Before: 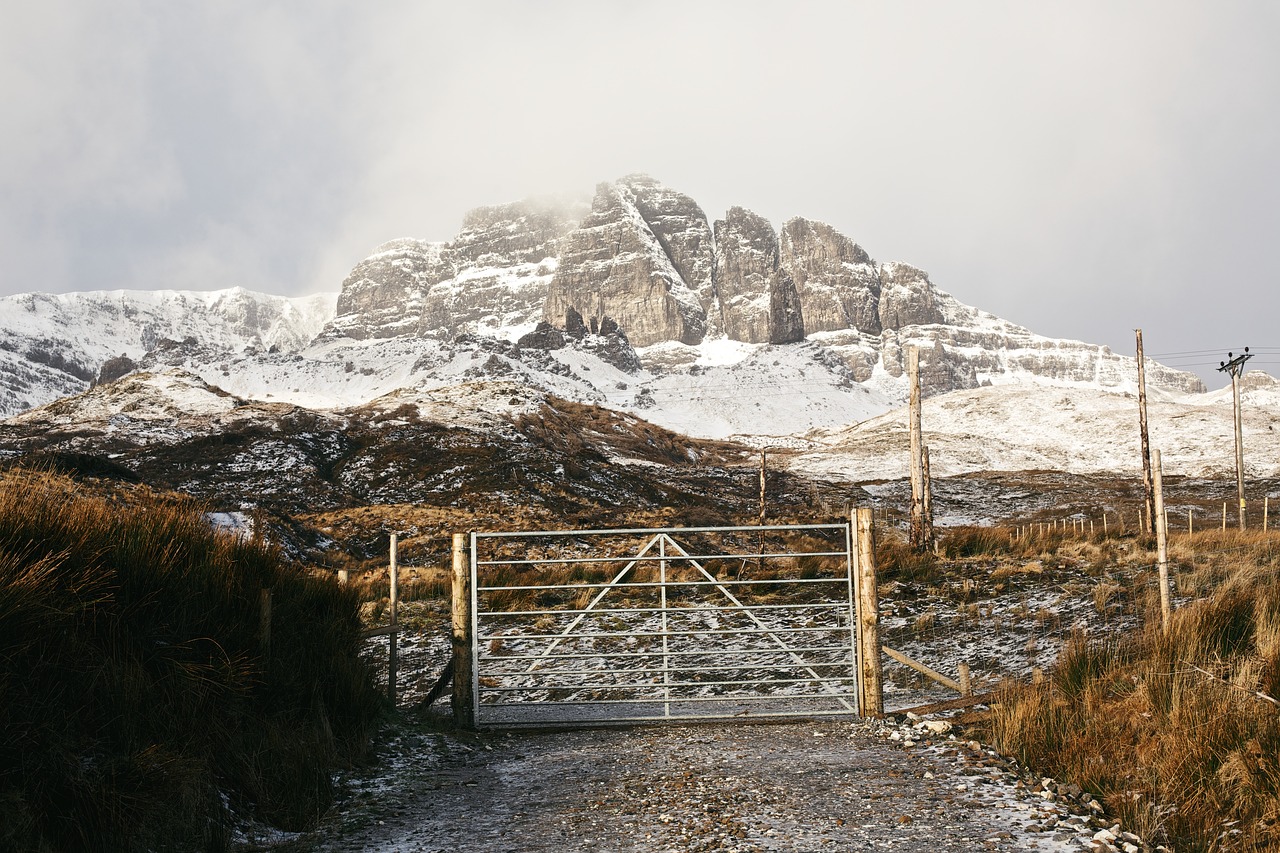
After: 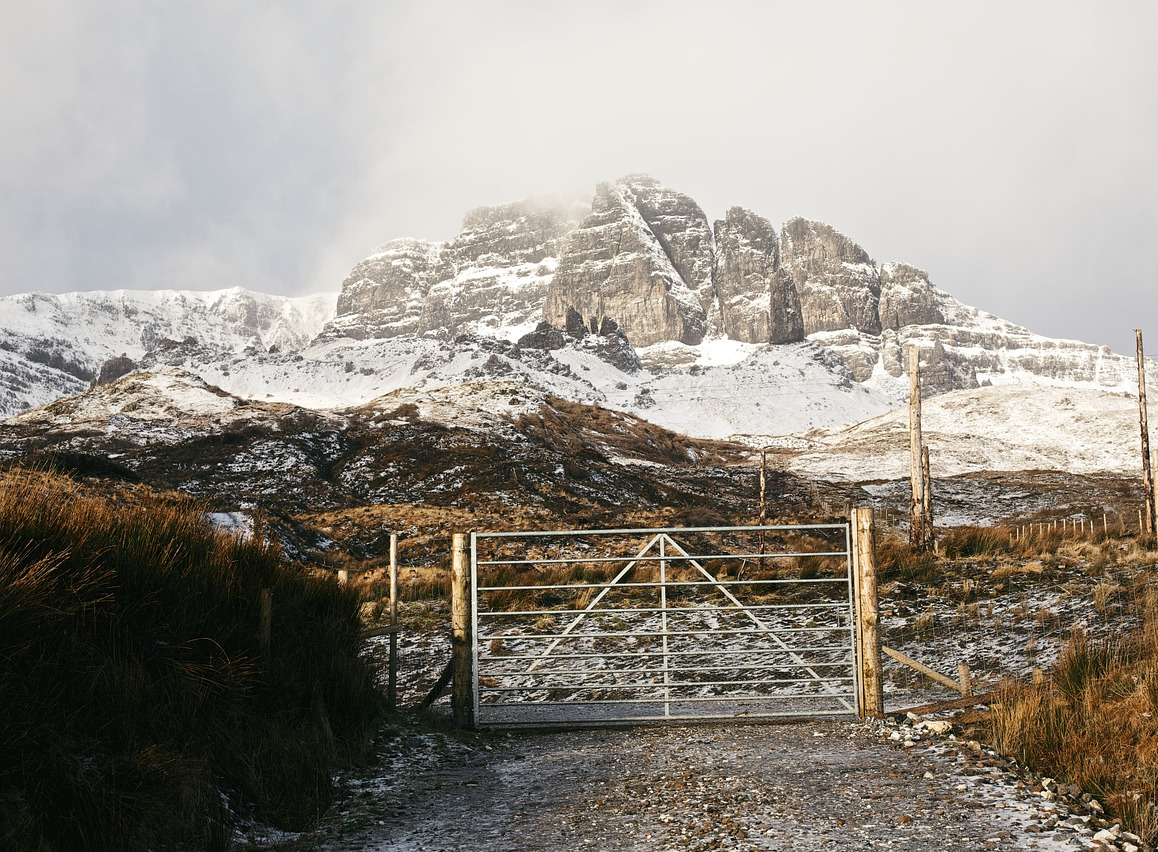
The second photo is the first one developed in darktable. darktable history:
crop: right 9.504%, bottom 0.038%
